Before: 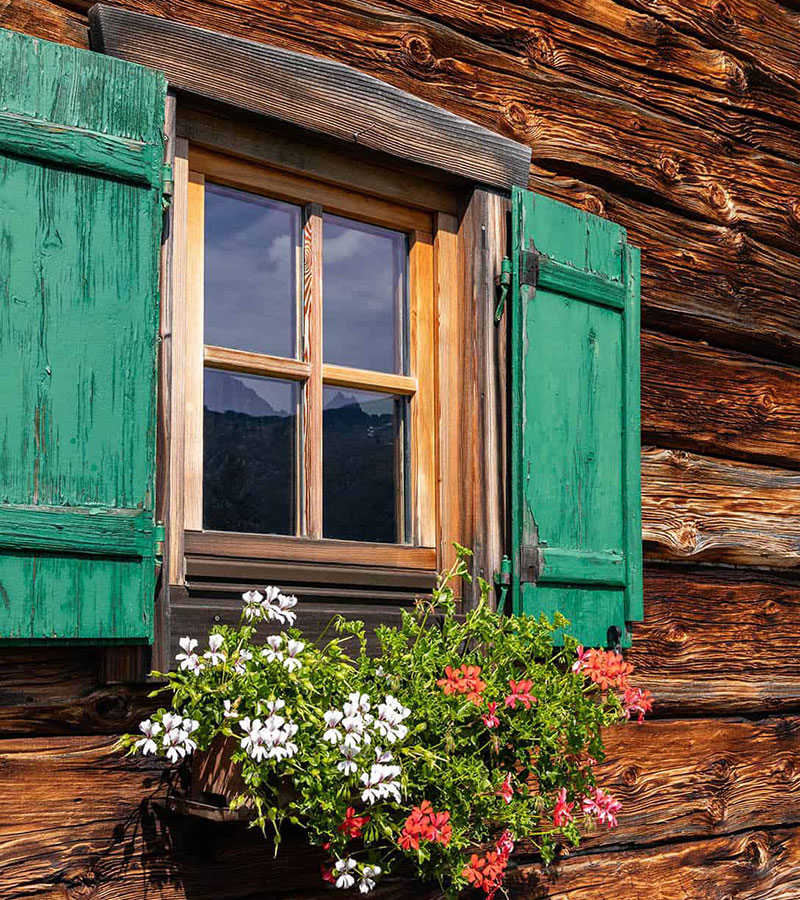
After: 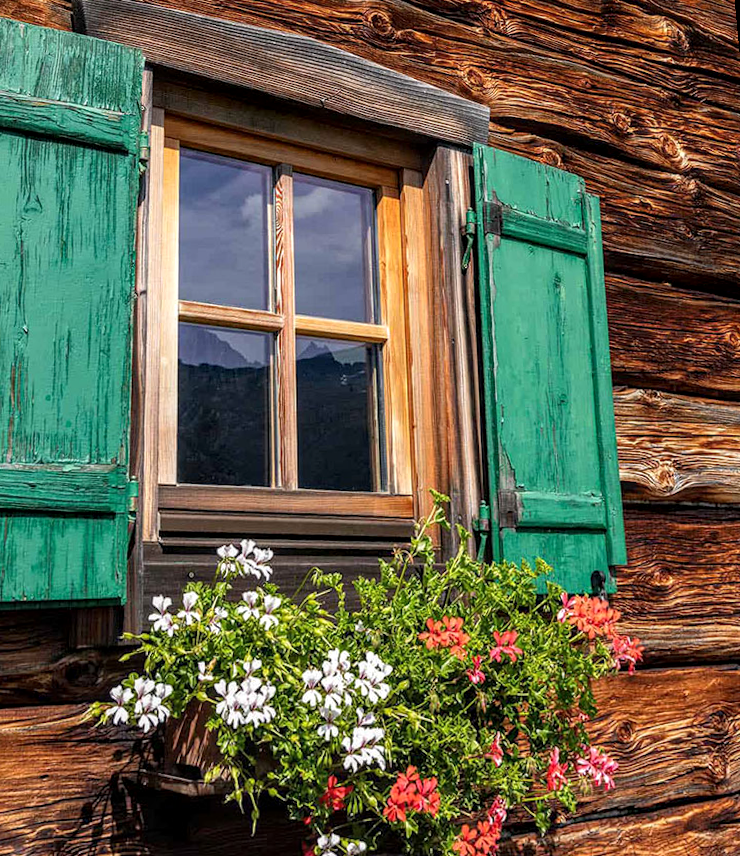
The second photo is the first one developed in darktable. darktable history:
local contrast: on, module defaults
rotate and perspective: rotation -1.68°, lens shift (vertical) -0.146, crop left 0.049, crop right 0.912, crop top 0.032, crop bottom 0.96
exposure: exposure 0.081 EV, compensate highlight preservation false
